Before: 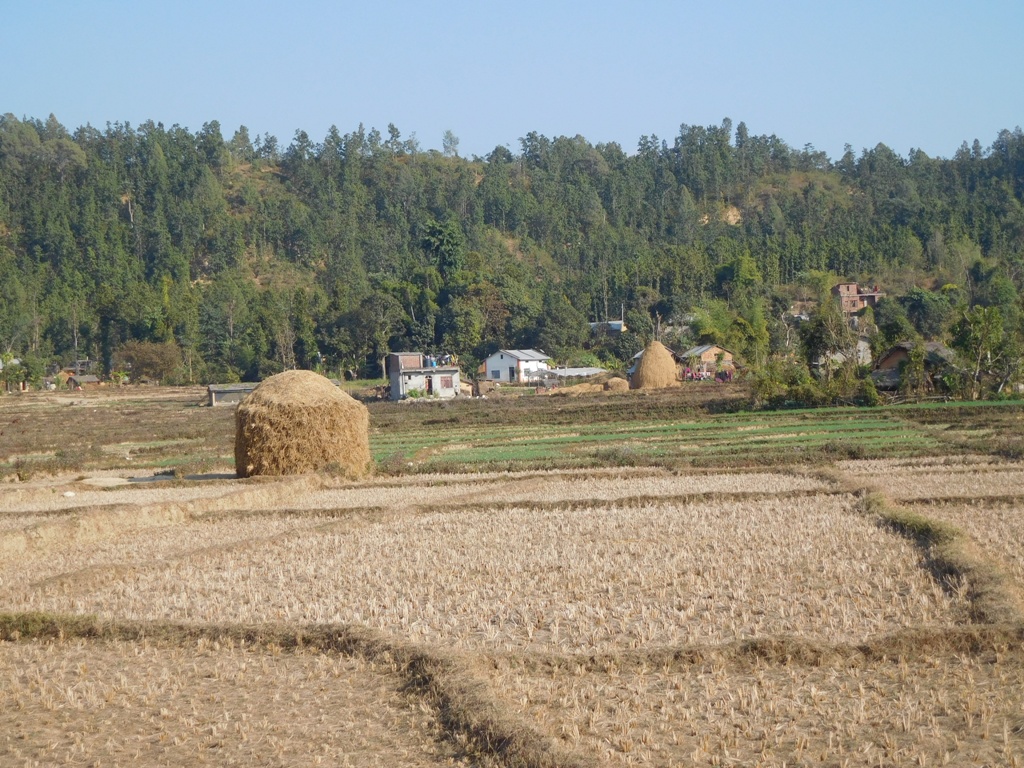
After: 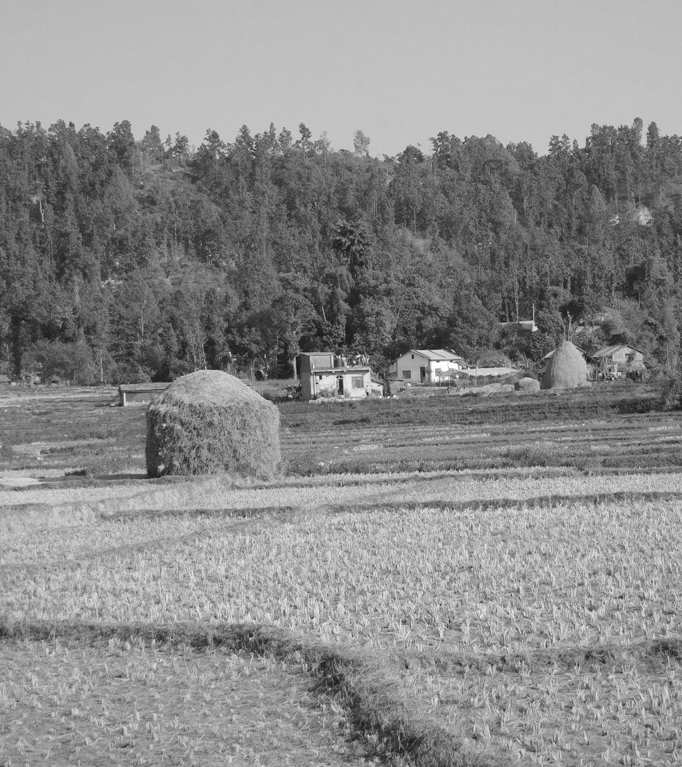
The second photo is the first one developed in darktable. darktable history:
color correction: highlights a* -5.3, highlights b* 9.8, shadows a* 9.8, shadows b* 24.26
monochrome: a 16.06, b 15.48, size 1
crop and rotate: left 8.786%, right 24.548%
haze removal: compatibility mode true, adaptive false
color balance rgb: linear chroma grading › global chroma 15%, perceptual saturation grading › global saturation 30%
